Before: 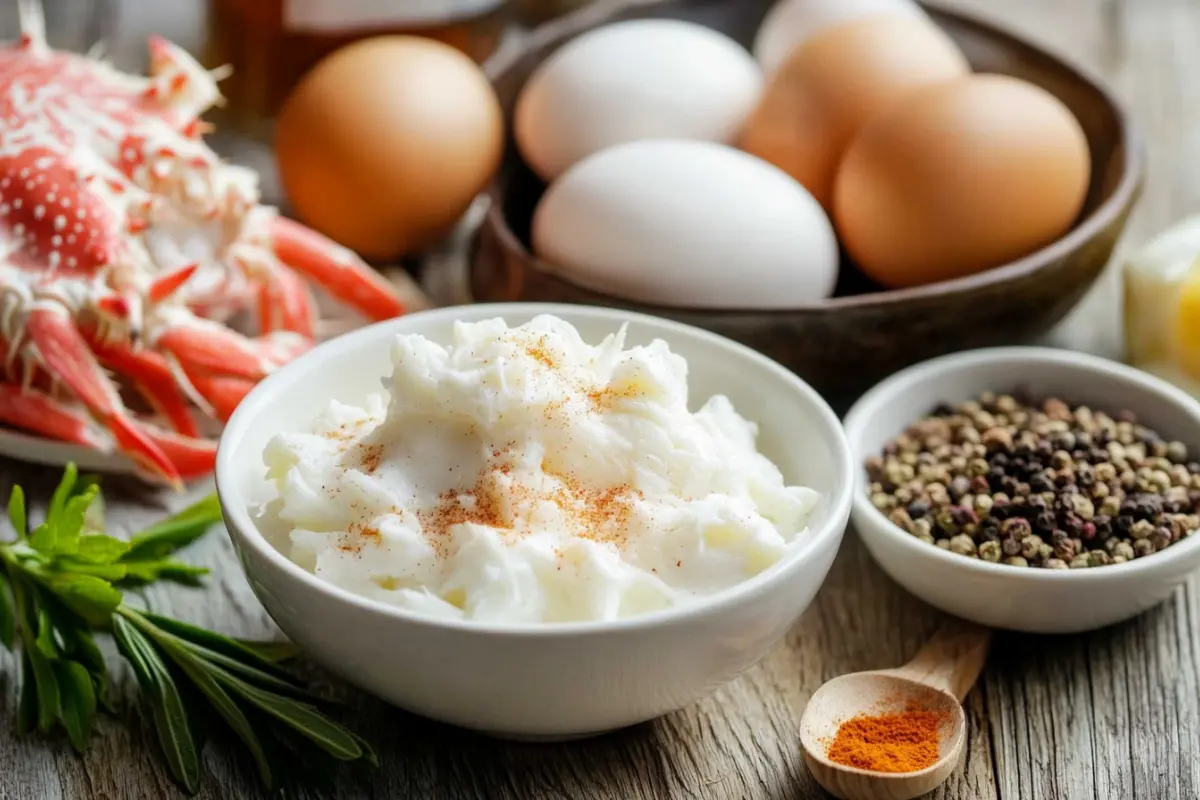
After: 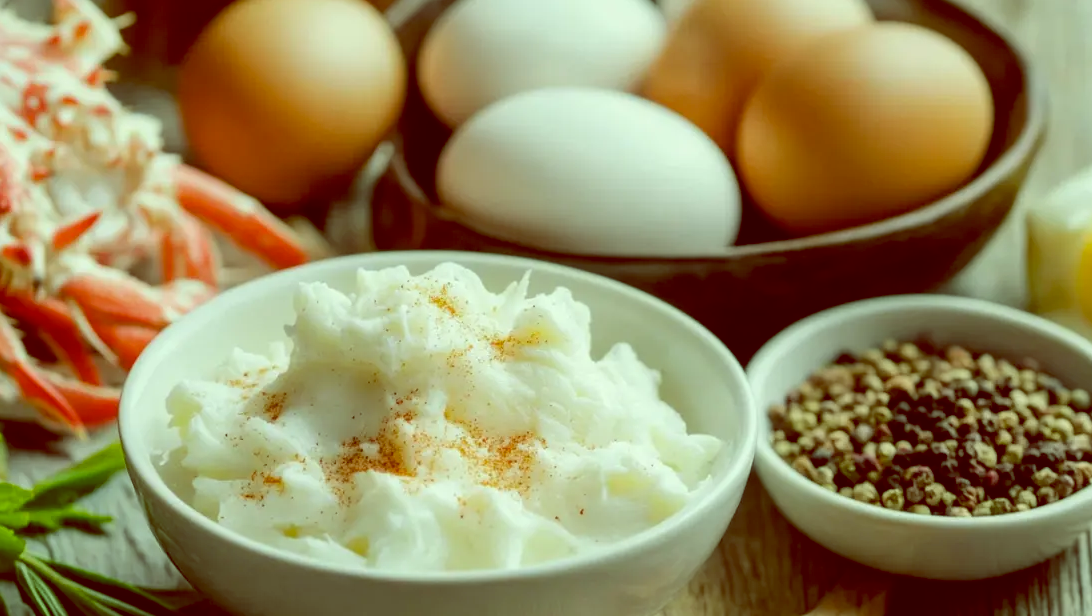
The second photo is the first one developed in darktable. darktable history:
color balance: lift [1, 1.015, 0.987, 0.985], gamma [1, 0.959, 1.042, 0.958], gain [0.927, 0.938, 1.072, 0.928], contrast 1.5%
crop: left 8.155%, top 6.611%, bottom 15.385%
